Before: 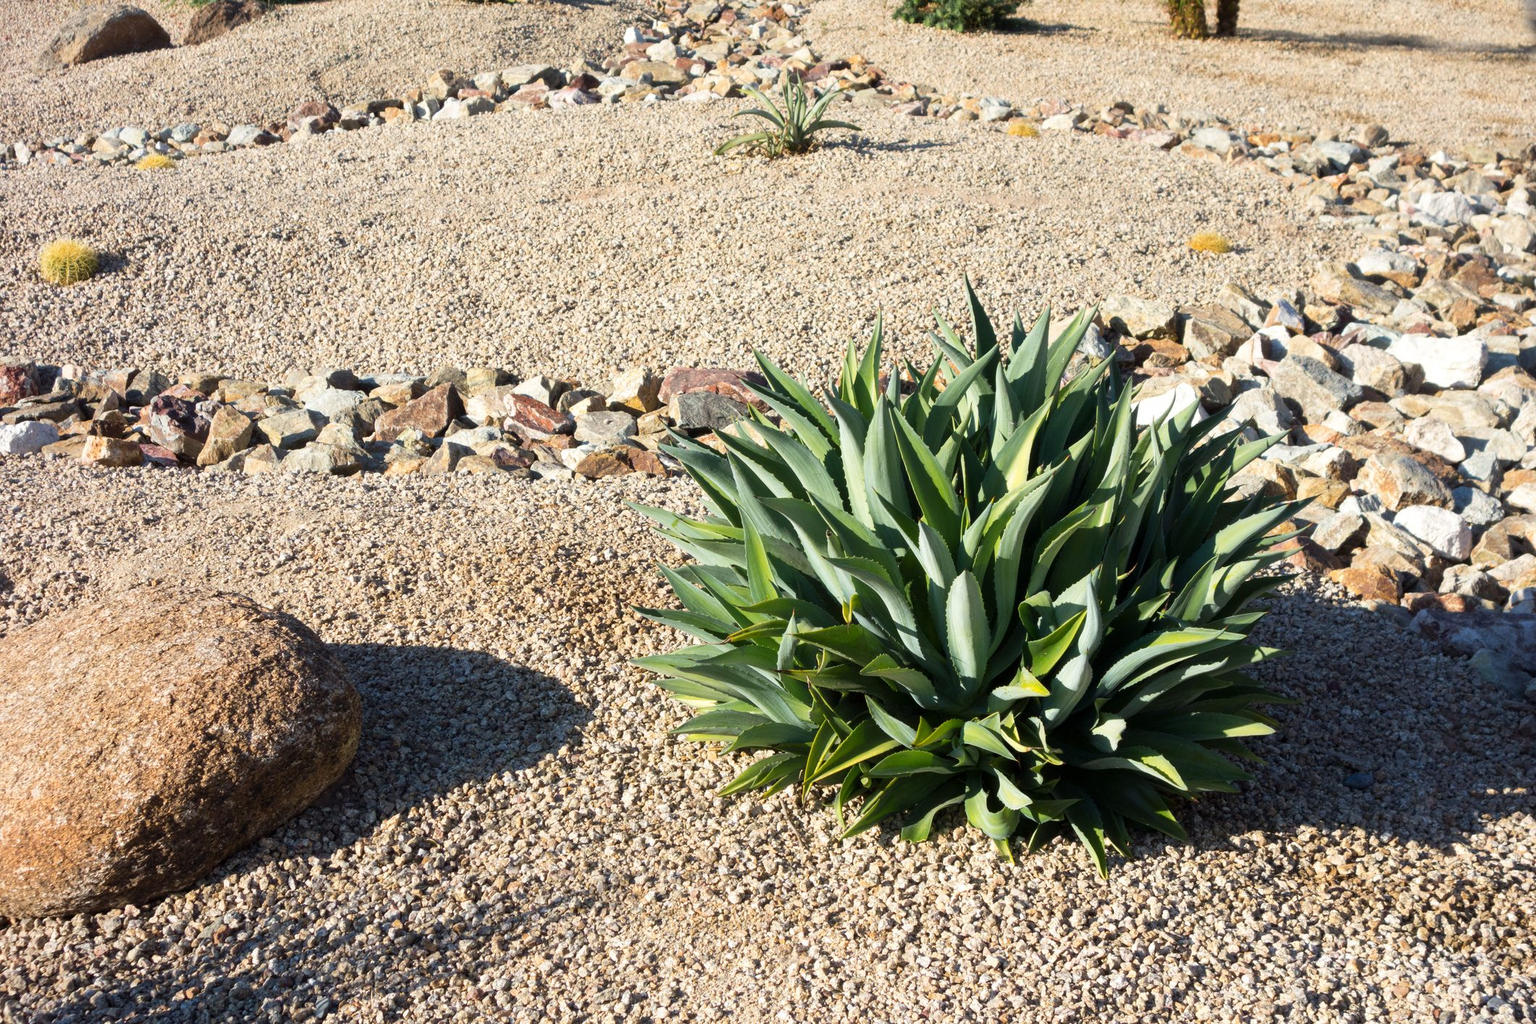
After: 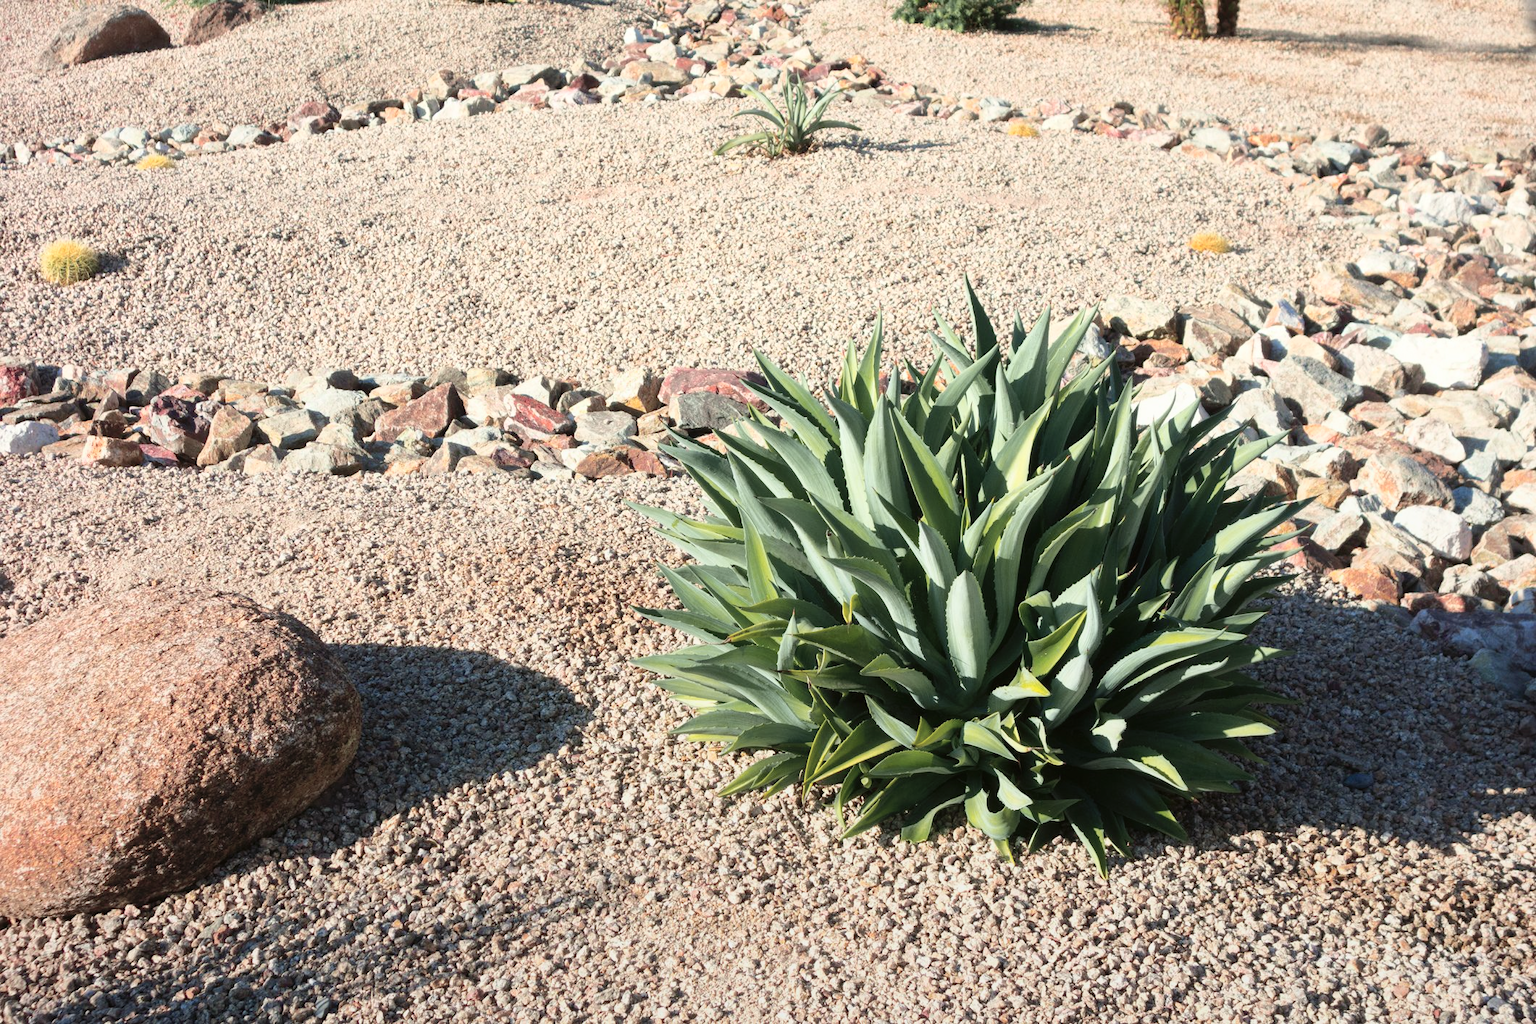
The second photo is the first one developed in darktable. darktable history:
tone curve: curves: ch0 [(0, 0.021) (0.059, 0.053) (0.212, 0.18) (0.337, 0.304) (0.495, 0.505) (0.725, 0.731) (0.89, 0.919) (1, 1)]; ch1 [(0, 0) (0.094, 0.081) (0.285, 0.299) (0.413, 0.43) (0.479, 0.475) (0.54, 0.55) (0.615, 0.65) (0.683, 0.688) (1, 1)]; ch2 [(0, 0) (0.257, 0.217) (0.434, 0.434) (0.498, 0.507) (0.599, 0.578) (1, 1)], color space Lab, independent channels, preserve colors none
contrast brightness saturation: brightness 0.15
graduated density: rotation -180°, offset 24.95
